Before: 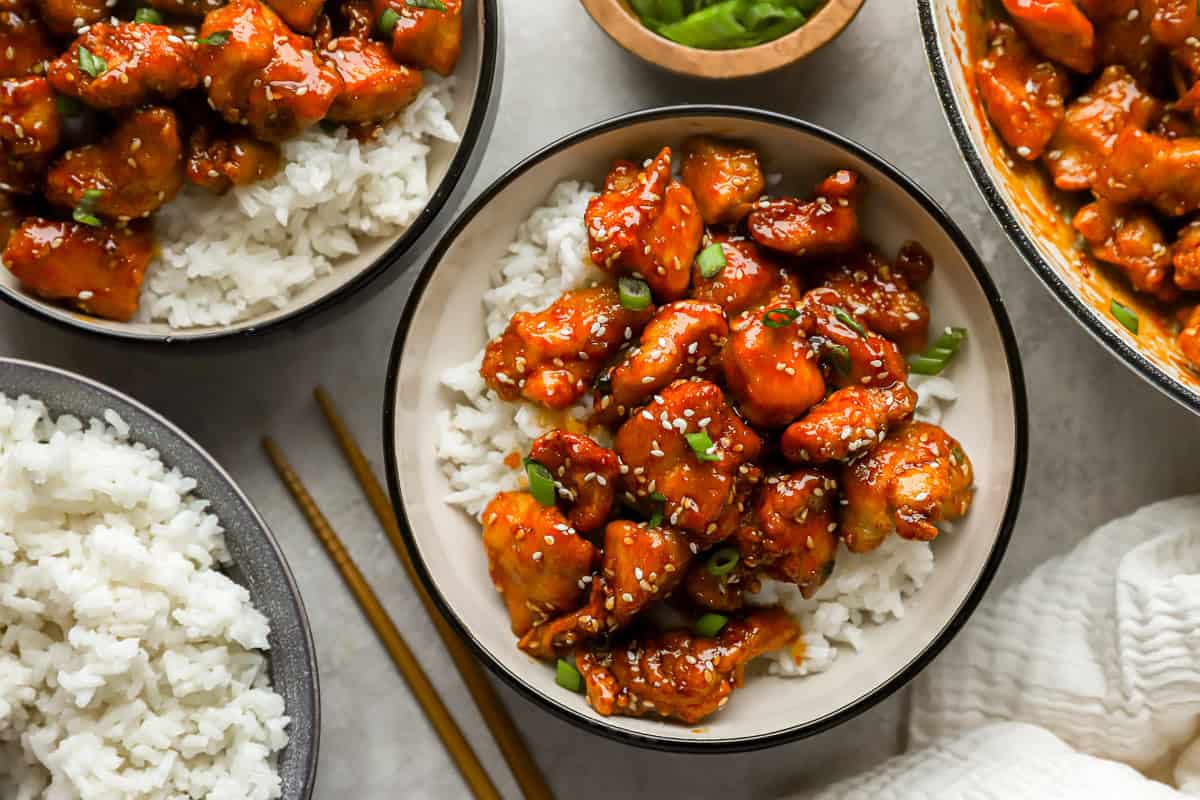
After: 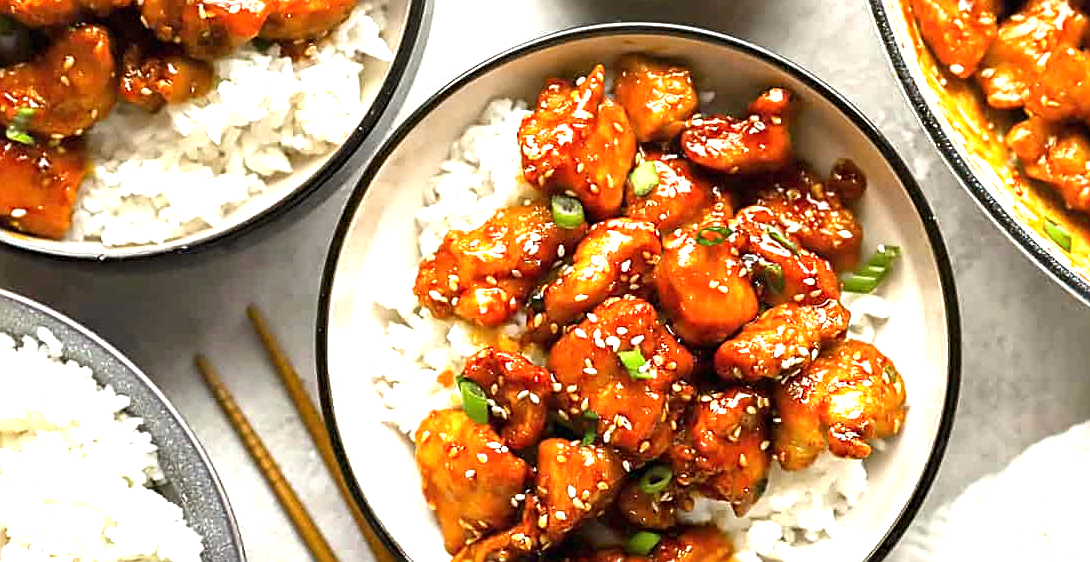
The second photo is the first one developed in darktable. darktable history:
sharpen: on, module defaults
crop: left 5.596%, top 10.314%, right 3.534%, bottom 19.395%
exposure: black level correction 0, exposure 1.379 EV, compensate exposure bias true, compensate highlight preservation false
